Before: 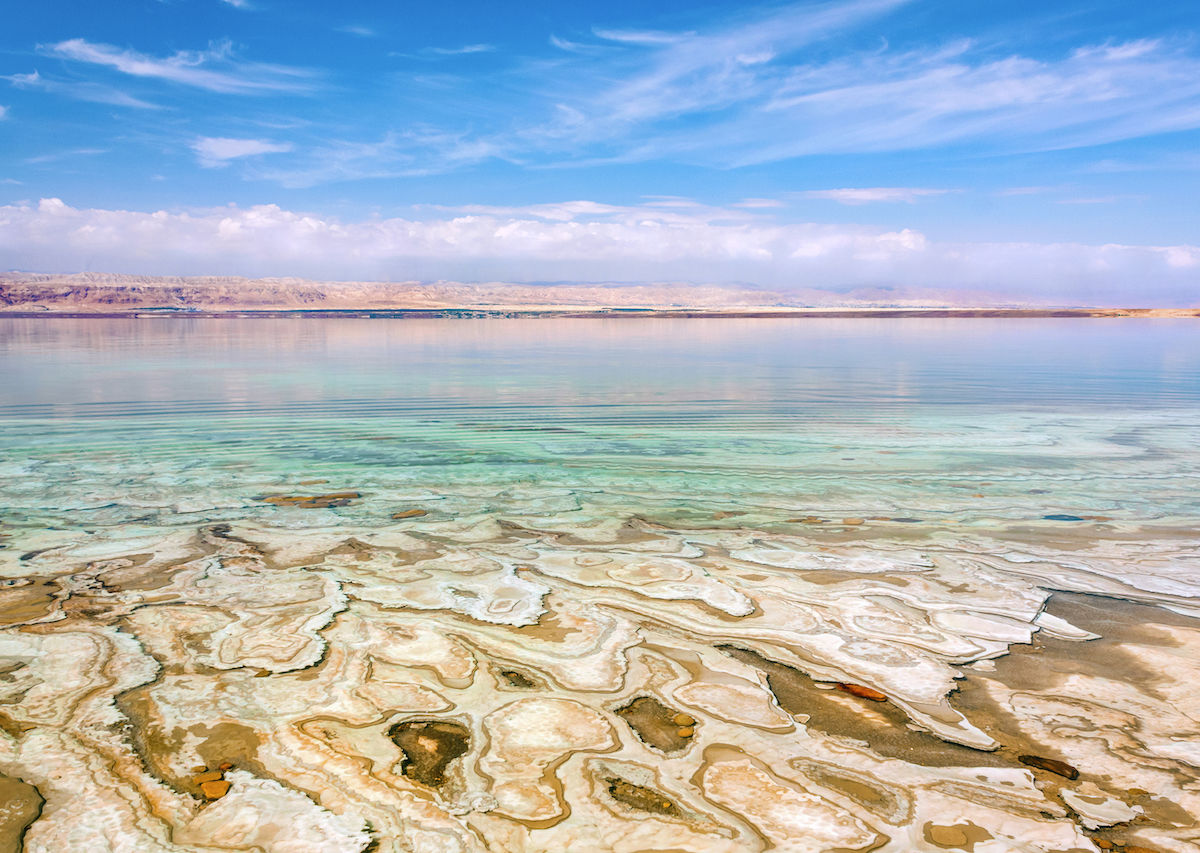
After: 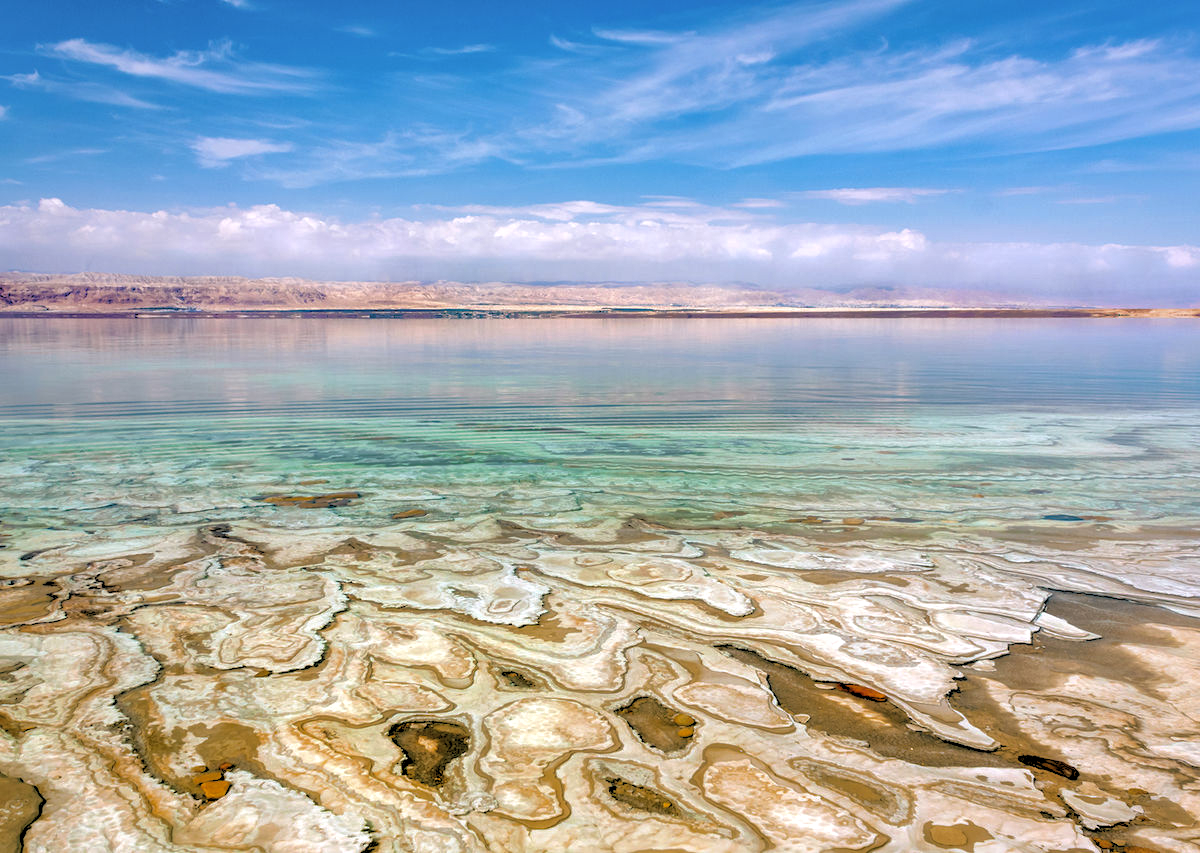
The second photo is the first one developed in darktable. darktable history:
rgb levels: levels [[0.034, 0.472, 0.904], [0, 0.5, 1], [0, 0.5, 1]]
shadows and highlights: on, module defaults
color balance: on, module defaults
